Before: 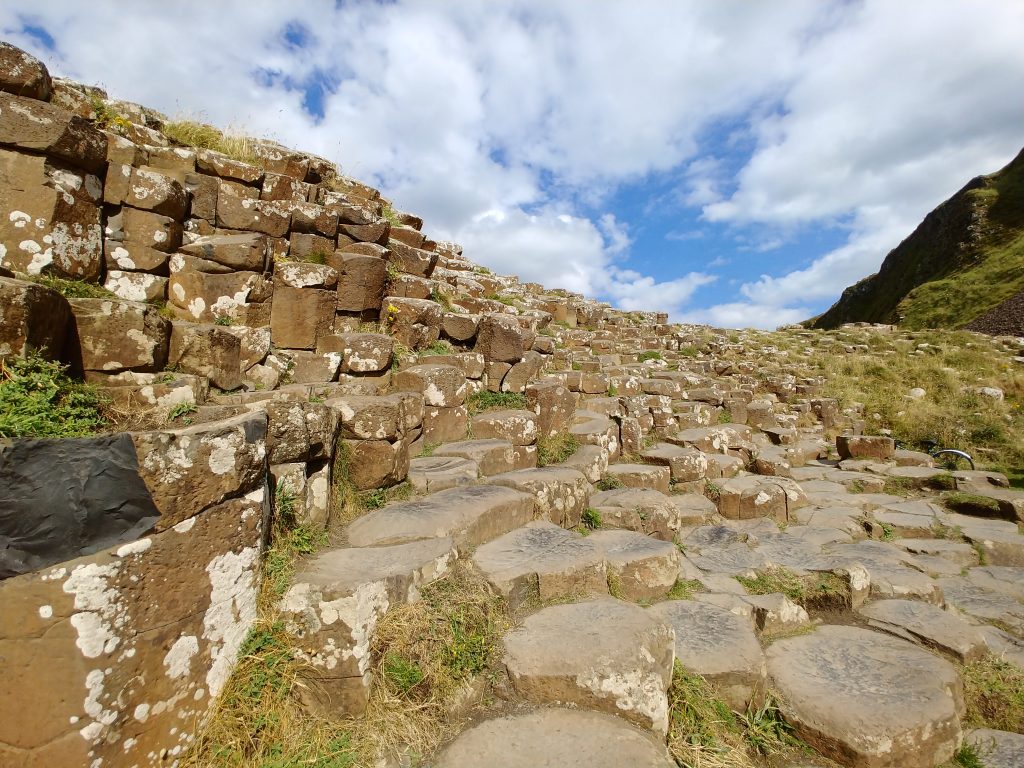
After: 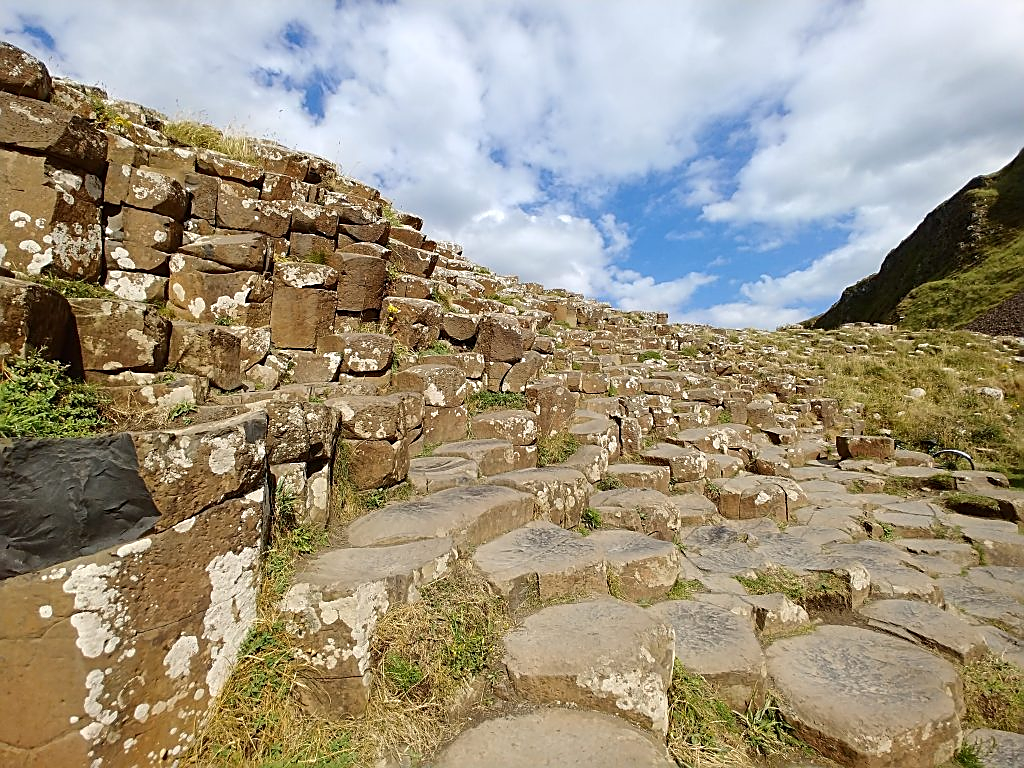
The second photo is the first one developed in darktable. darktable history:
sharpen: amount 0.753
